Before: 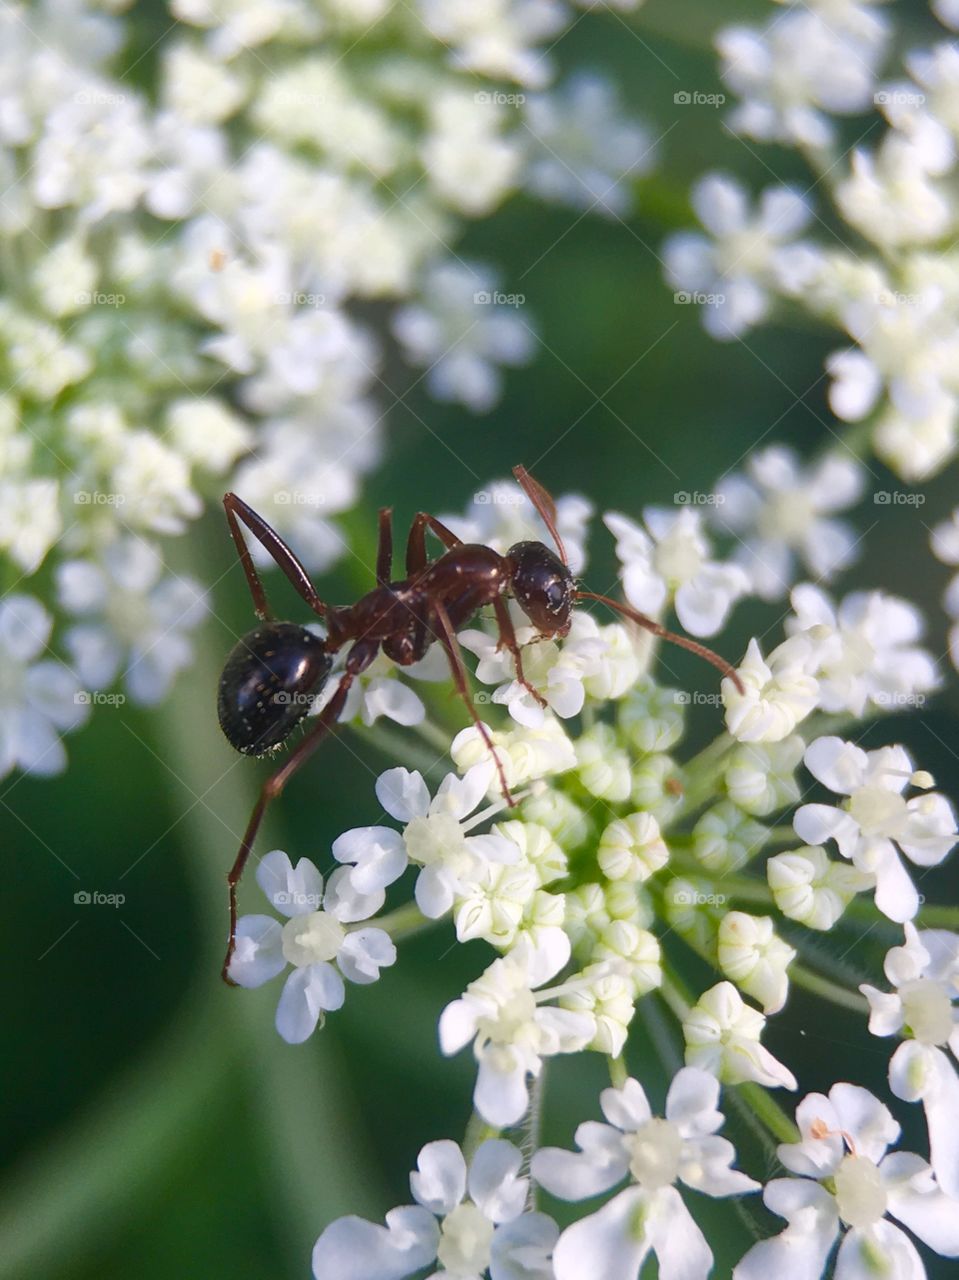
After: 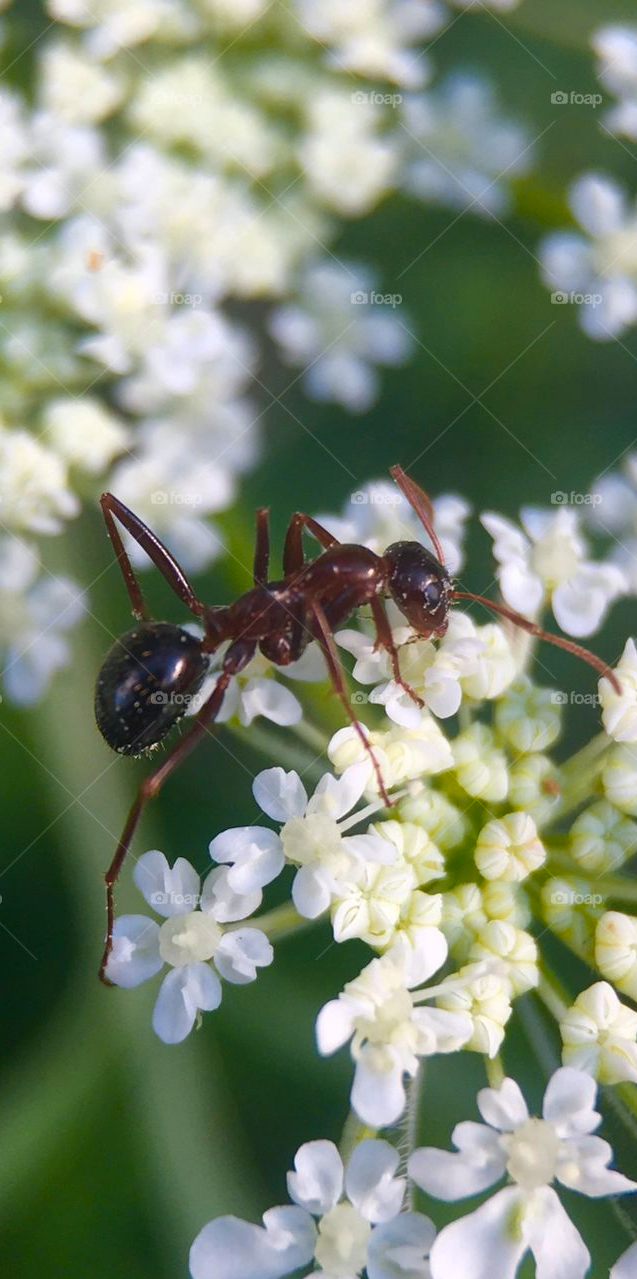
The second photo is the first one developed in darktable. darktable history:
crop and rotate: left 12.849%, right 20.671%
color zones: curves: ch1 [(0.235, 0.558) (0.75, 0.5)]; ch2 [(0.25, 0.462) (0.749, 0.457)]
